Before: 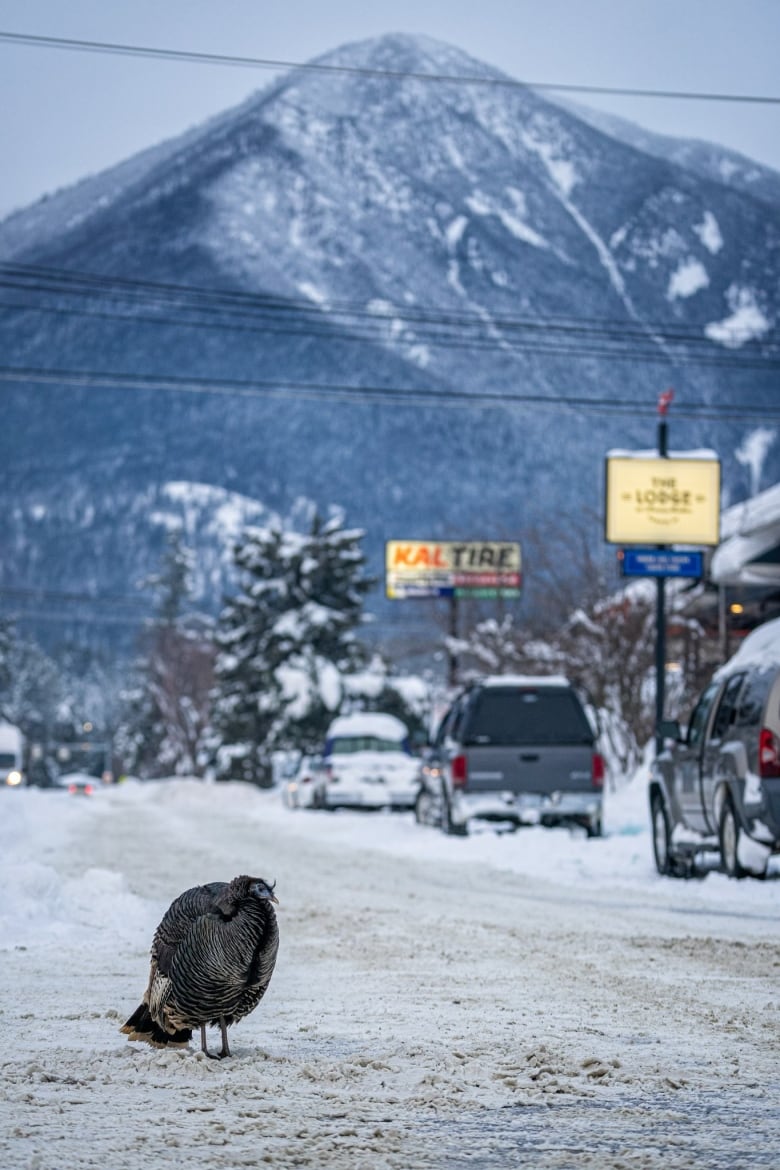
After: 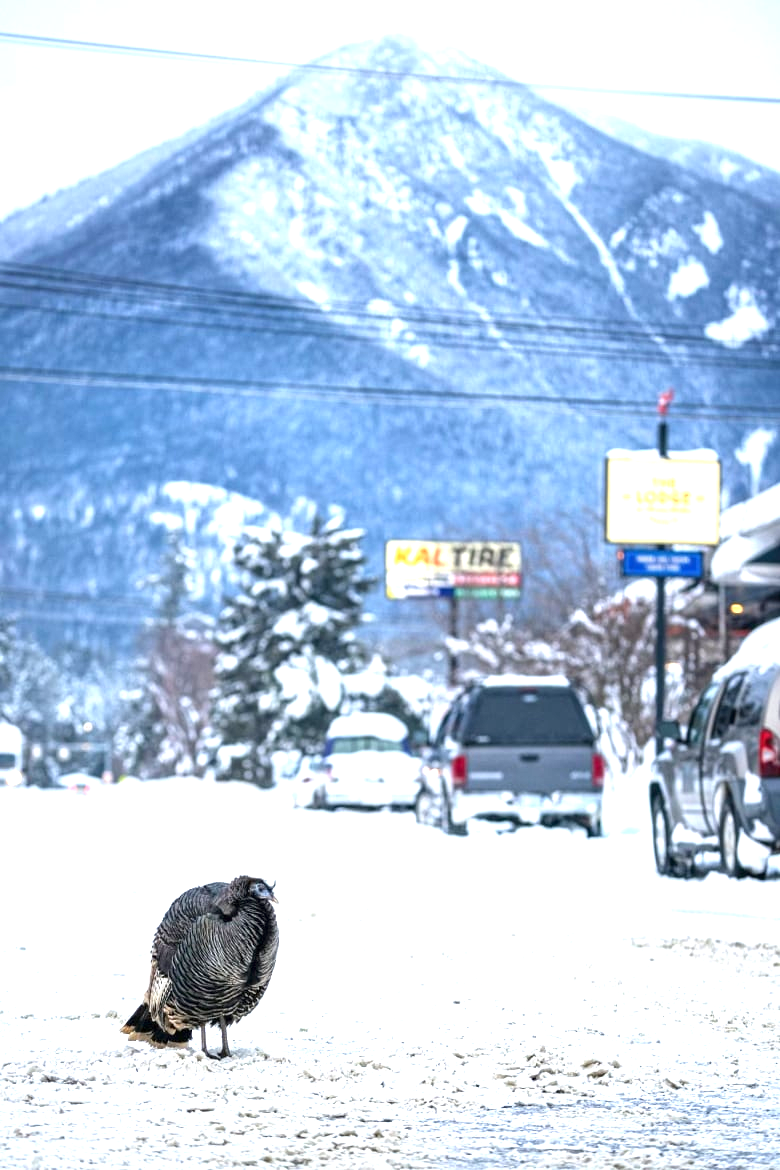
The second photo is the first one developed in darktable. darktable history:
exposure: exposure 1.5 EV, compensate highlight preservation false
tone equalizer: on, module defaults
